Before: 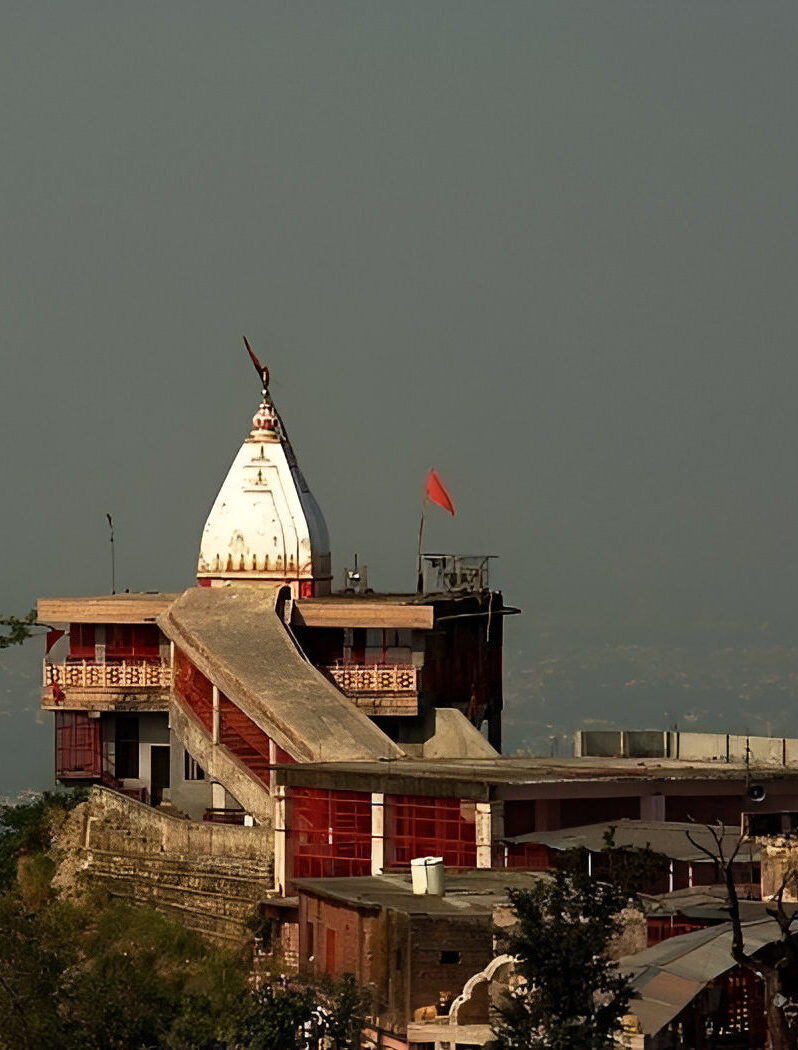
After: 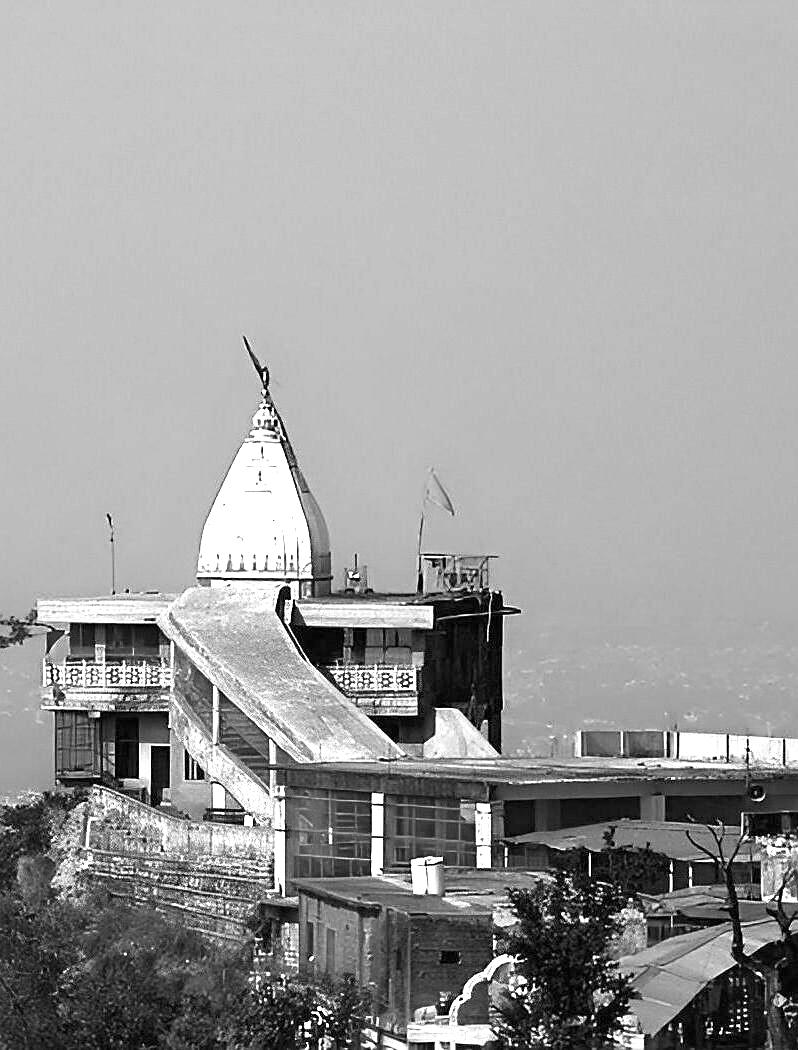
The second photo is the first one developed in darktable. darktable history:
color calibration: output gray [0.253, 0.26, 0.487, 0], illuminant same as pipeline (D50), adaptation none (bypass), x 0.333, y 0.335, temperature 5007.12 K
exposure: black level correction 0, exposure 1.947 EV, compensate highlight preservation false
sharpen: radius 1.893, amount 0.407, threshold 1.359
